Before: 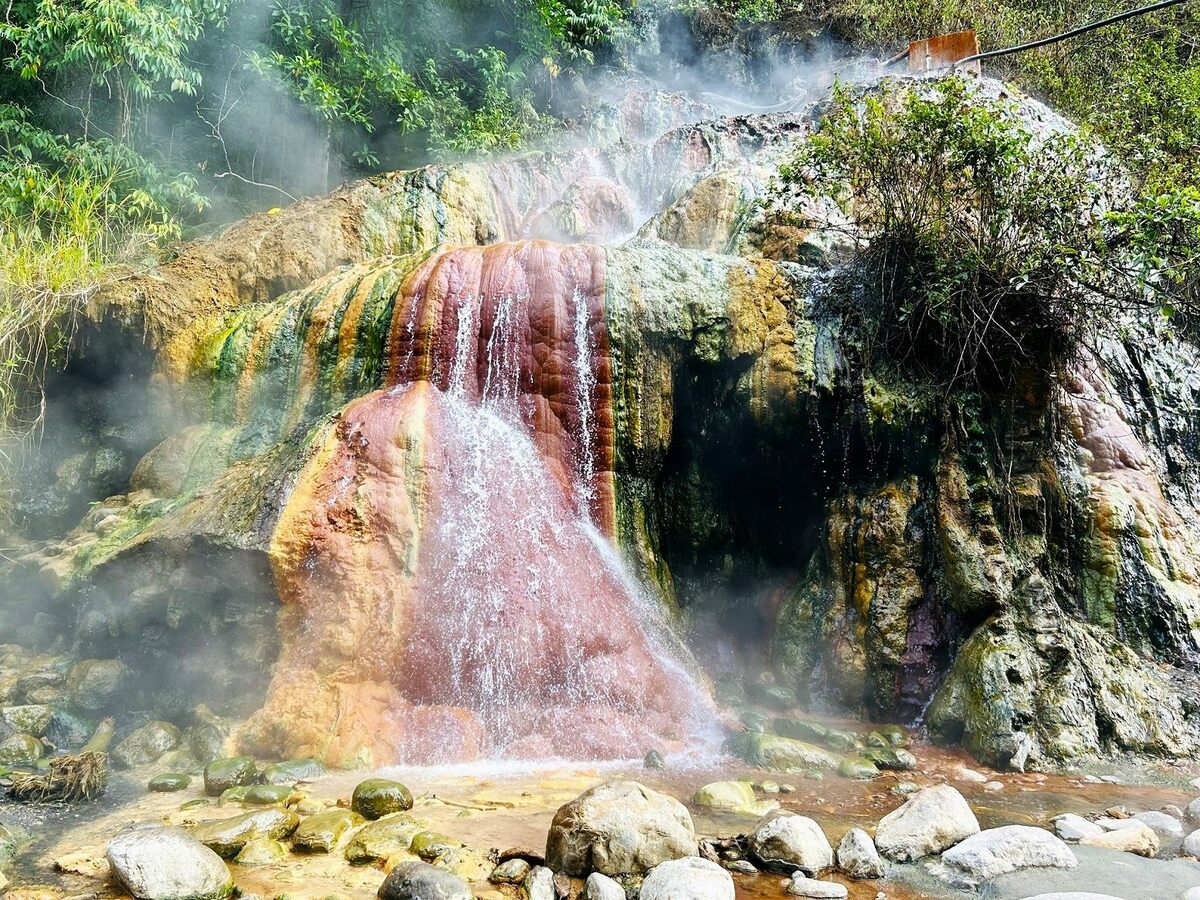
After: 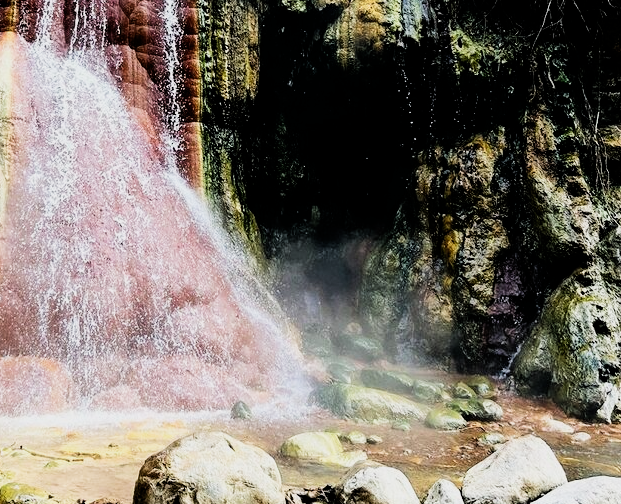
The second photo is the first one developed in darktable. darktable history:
filmic rgb: black relative exposure -5 EV, white relative exposure 3.5 EV, hardness 3.19, contrast 1.4, highlights saturation mix -50%
crop: left 34.479%, top 38.822%, right 13.718%, bottom 5.172%
